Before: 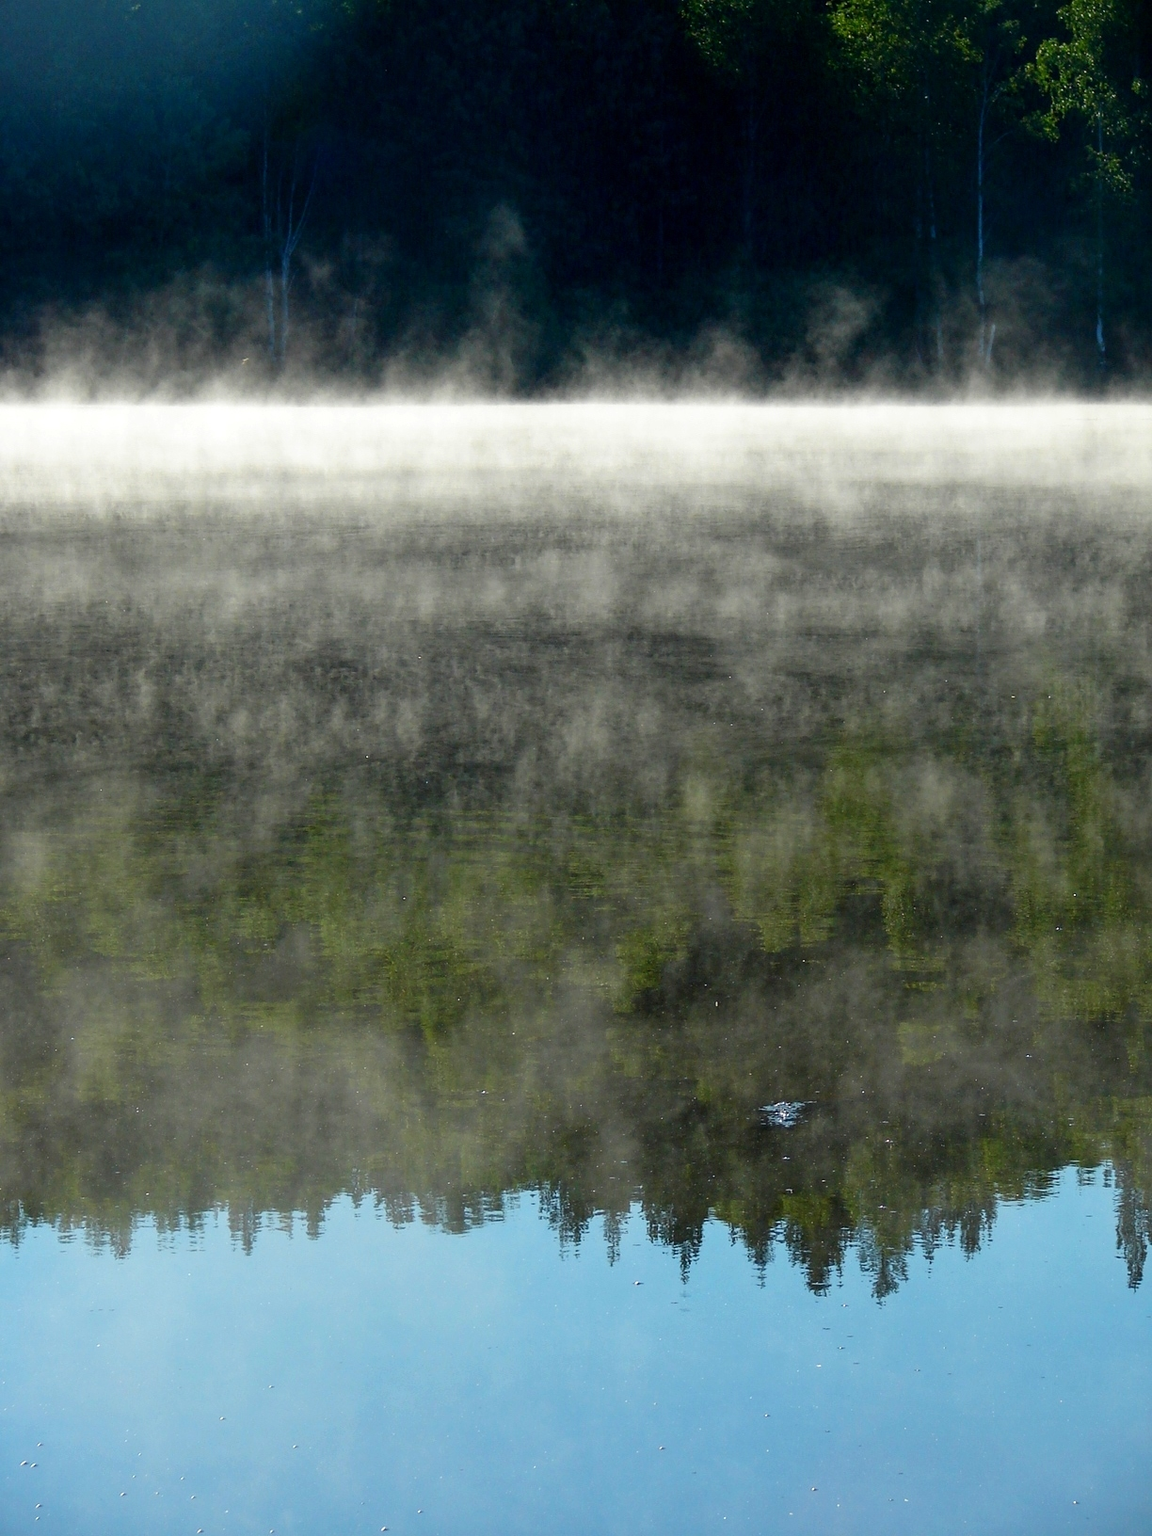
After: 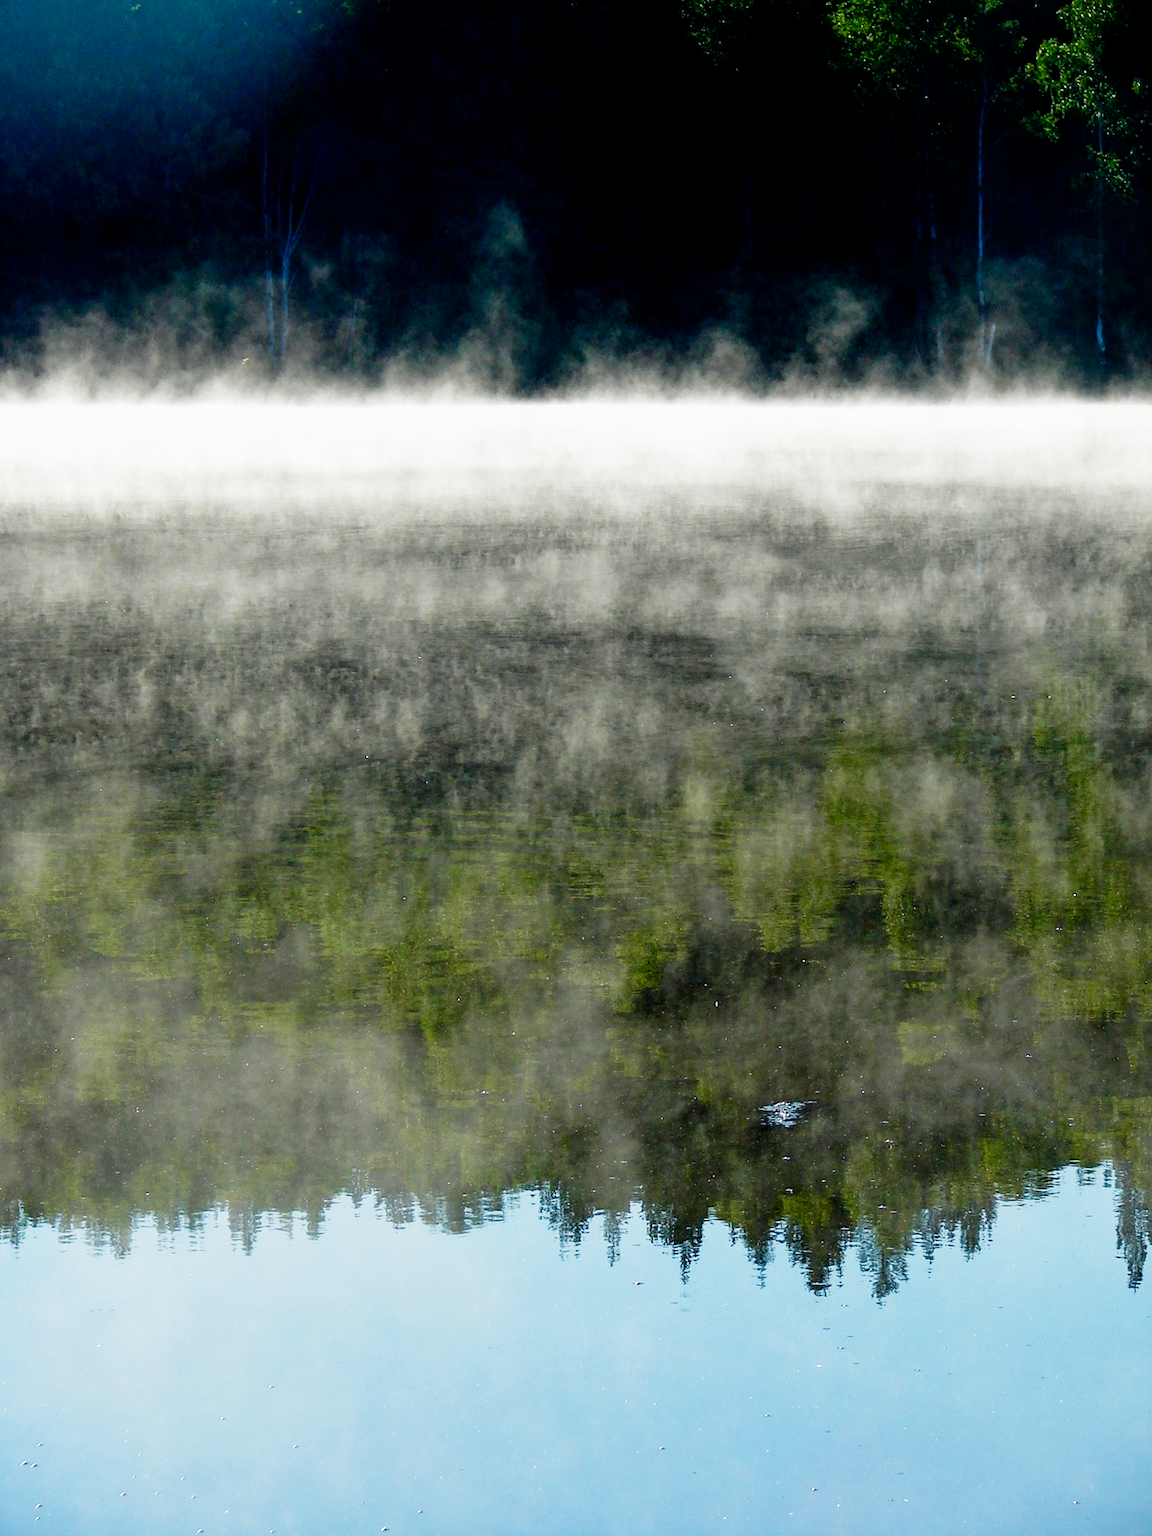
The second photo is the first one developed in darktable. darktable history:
filmic rgb: middle gray luminance 12.74%, black relative exposure -10.13 EV, white relative exposure 3.47 EV, threshold 6 EV, target black luminance 0%, hardness 5.74, latitude 44.69%, contrast 1.221, highlights saturation mix 5%, shadows ↔ highlights balance 26.78%, add noise in highlights 0, preserve chrominance no, color science v3 (2019), use custom middle-gray values true, iterations of high-quality reconstruction 0, contrast in highlights soft, enable highlight reconstruction true
tone equalizer: on, module defaults
